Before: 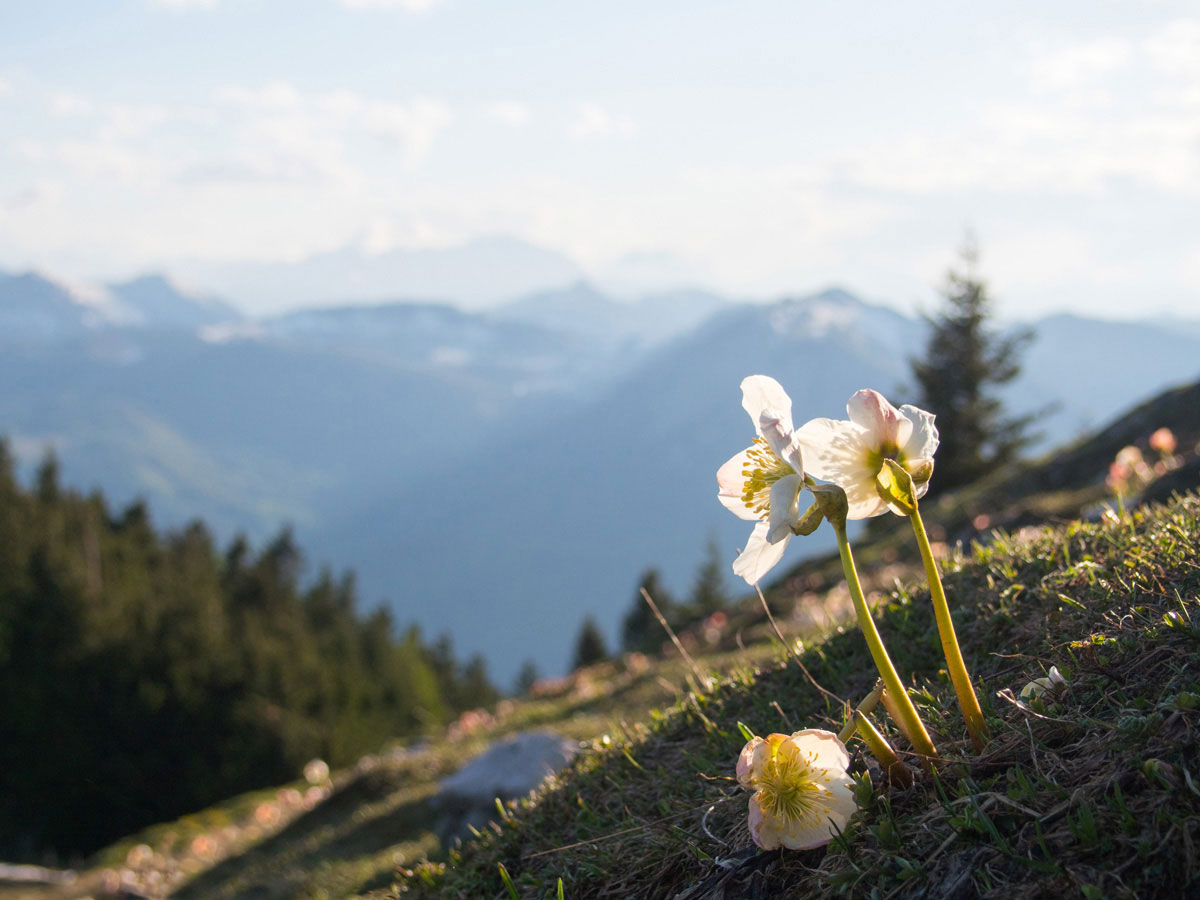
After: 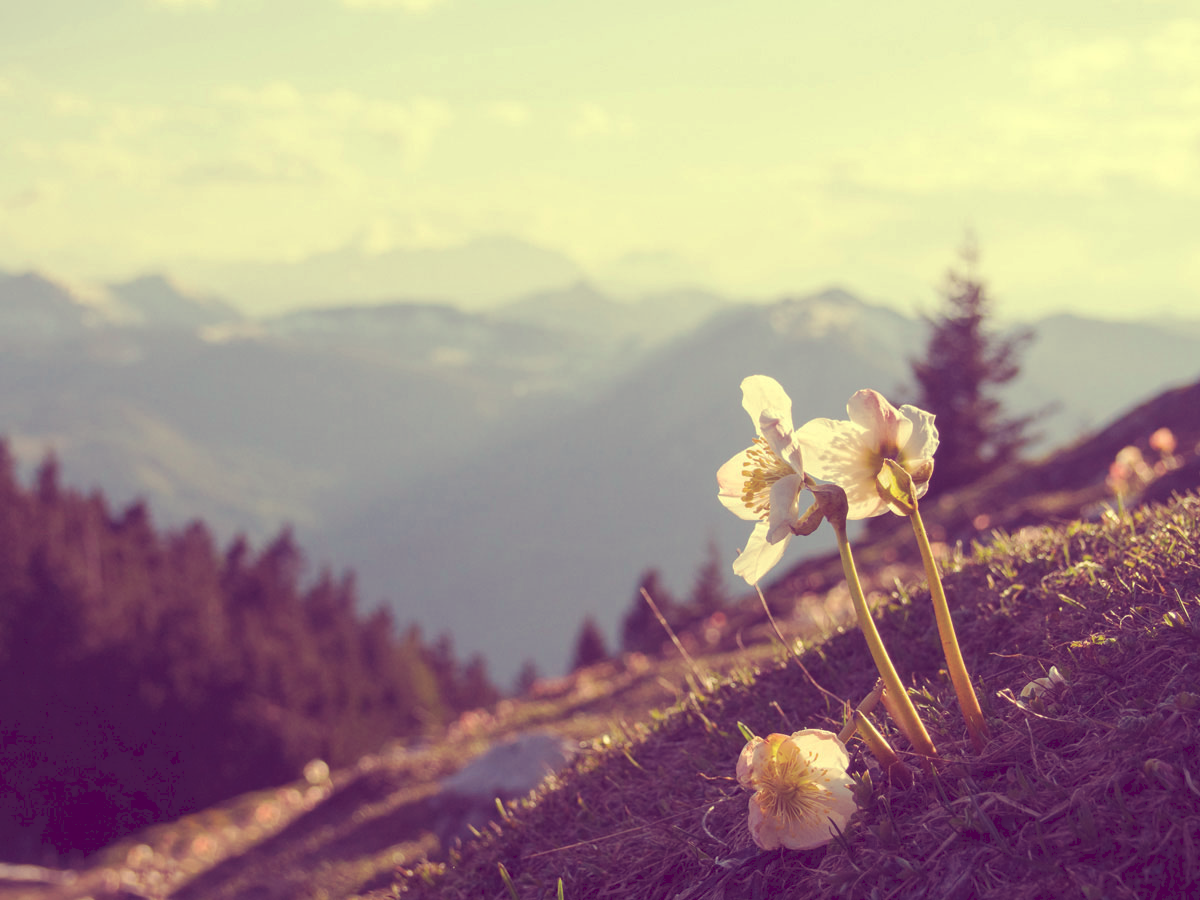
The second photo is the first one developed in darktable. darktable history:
tone curve: curves: ch0 [(0, 0) (0.003, 0.125) (0.011, 0.139) (0.025, 0.155) (0.044, 0.174) (0.069, 0.192) (0.1, 0.211) (0.136, 0.234) (0.177, 0.262) (0.224, 0.296) (0.277, 0.337) (0.335, 0.385) (0.399, 0.436) (0.468, 0.5) (0.543, 0.573) (0.623, 0.644) (0.709, 0.713) (0.801, 0.791) (0.898, 0.881) (1, 1)], preserve colors none
color look up table: target L [96.81, 94.91, 90.46, 87.41, 78.9, 79.27, 73.68, 73.38, 61.5, 58.49, 49.67, 29.28, 28.48, 6.996, 200.55, 85.26, 77.78, 67.1, 61.12, 56.81, 50.56, 51.17, 33.38, 27.27, 9.943, 99.84, 79.12, 70.66, 68.37, 59.23, 57.34, 55.29, 53.66, 47.91, 40.67, 38.94, 37.36, 32.94, 18.06, 11.21, 19.94, 7.788, 92.49, 80.18, 78.98, 70.21, 55.89, 37.48, 34.31], target a [-10.21, -27.08, -40.37, -74.89, -66.81, -20.15, -56.24, -17.91, -51.14, -14.87, -30.88, -9.755, 27.46, 30.42, 0, 7.58, 6.84, 47.62, 65.16, 37.25, 19.16, 38.46, 69.12, 56.46, 47.34, -8.082, 17, 12.98, 6.101, 83.81, 45.05, 9.467, 80.74, 28.76, 7.571, 2.796, 71.48, 71.31, 27.74, 54.09, 59.8, 45.09, -32.23, -54.41, -16.59, -30.06, -28.86, -10.38, 18.89], target b [51.32, 82.18, 42.27, 60.26, 42.12, 34.92, 20.31, 63.99, 49.46, 34.96, 12.65, 0.751, 8.807, -27.36, 0, 71.9, 33.22, 24.59, 36.42, 39.82, 20.14, 16.43, 18.1, -7.494, -19.08, 31.98, 7.059, 13.42, -9.978, -24.53, -15.92, -9.105, 5.765, -4.81, -50.47, -41.13, -58.72, -32.91, -41.72, -69.45, -38.7, -39.27, 24.39, 7.03, 17.65, -5.066, -3.652, -15.77, -10.09], num patches 49
